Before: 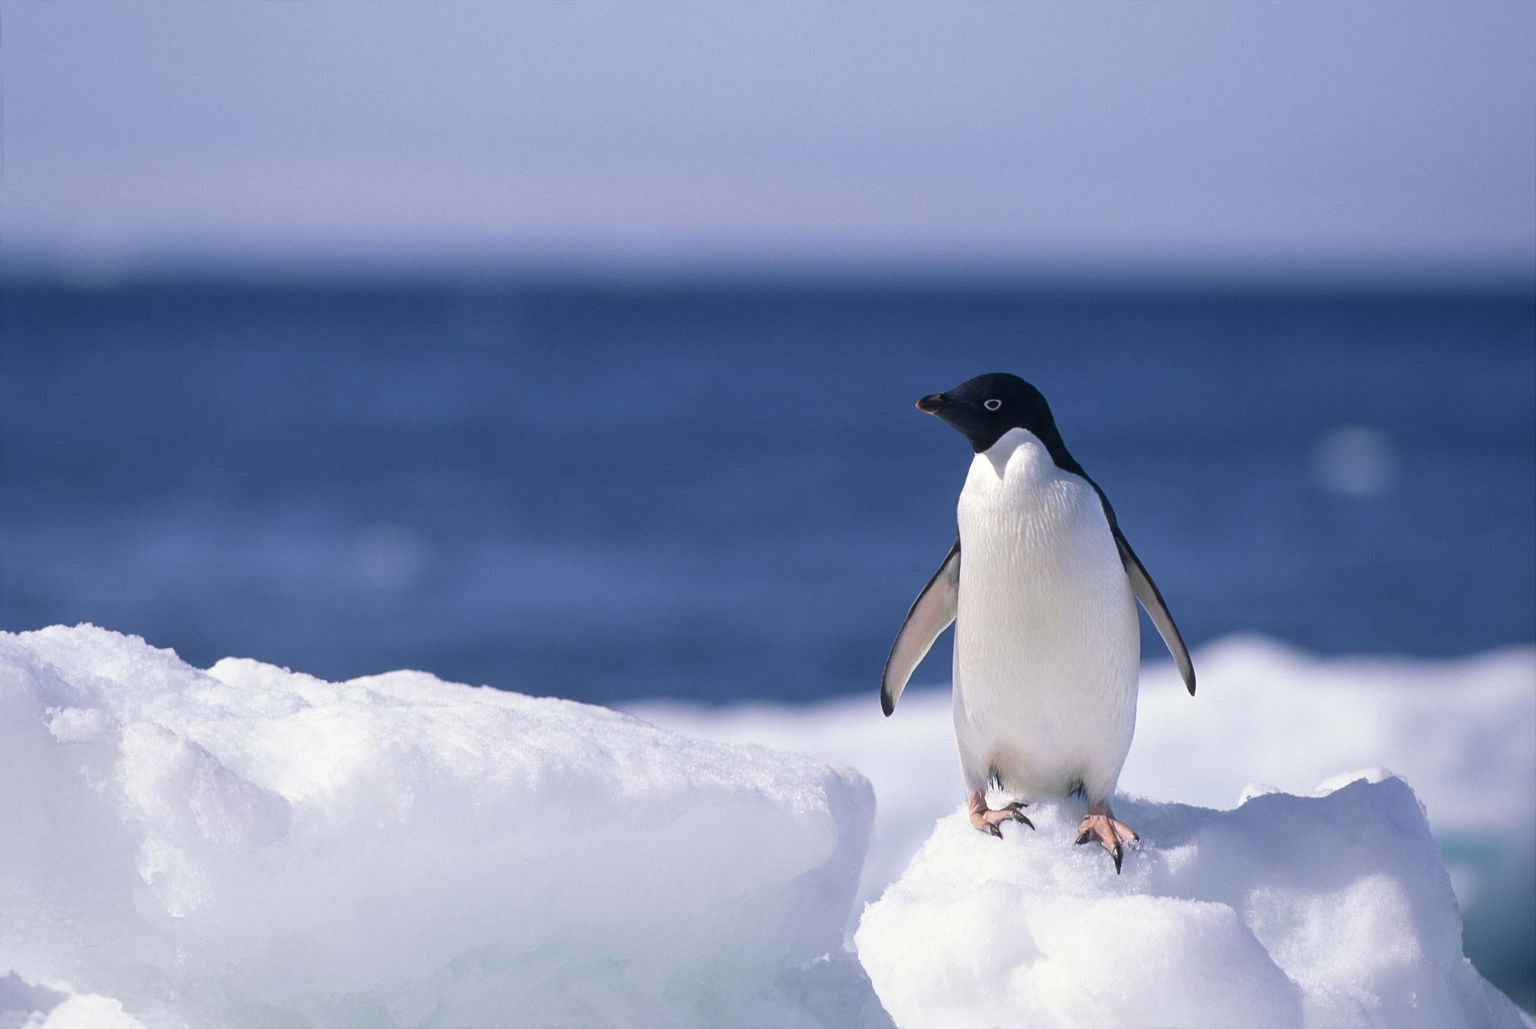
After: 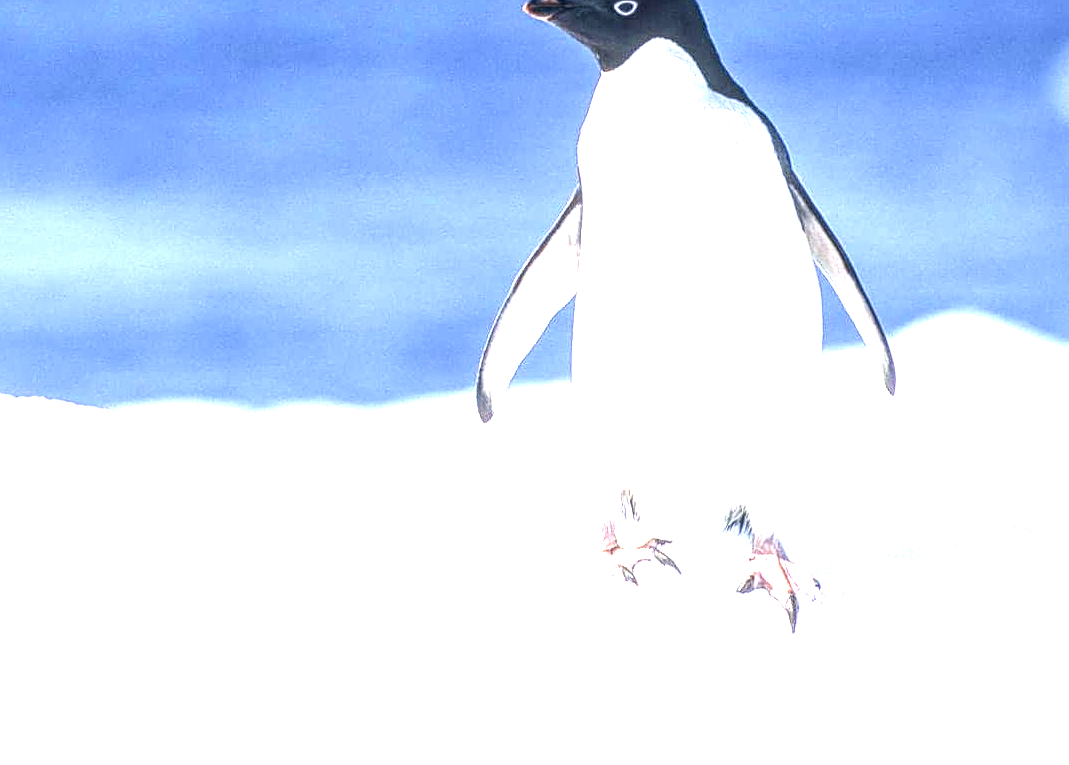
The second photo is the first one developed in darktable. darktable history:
local contrast: highlights 3%, shadows 2%, detail 182%
exposure: exposure 2.281 EV, compensate exposure bias true, compensate highlight preservation false
sharpen: on, module defaults
crop: left 34.093%, top 38.826%, right 13.678%, bottom 5.398%
